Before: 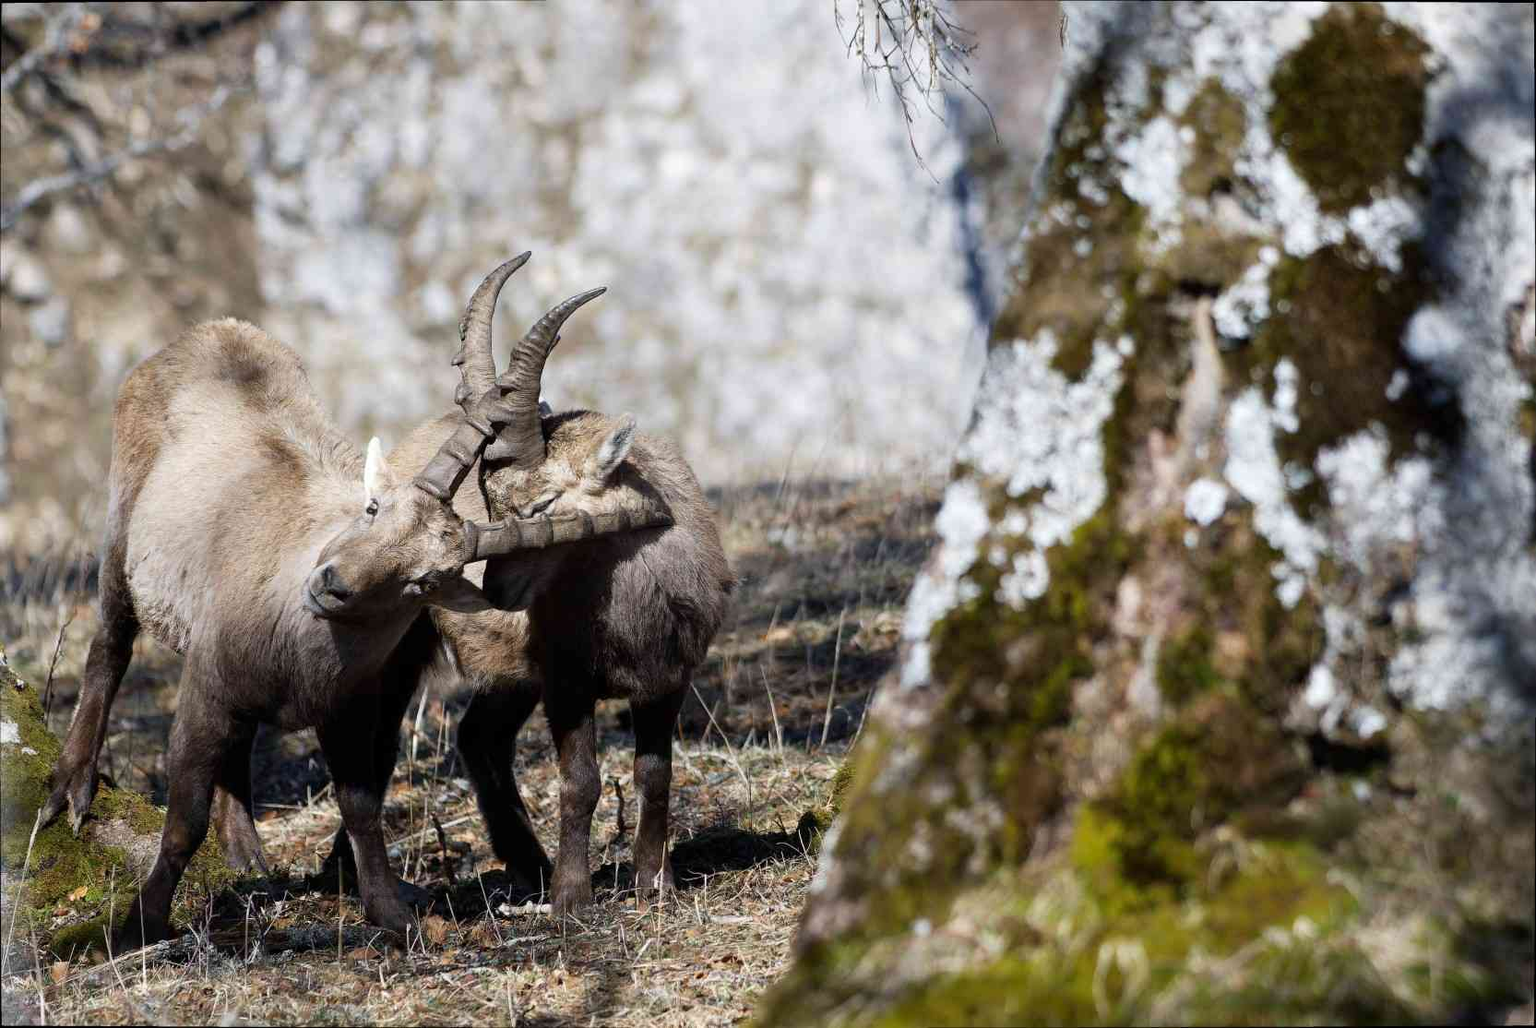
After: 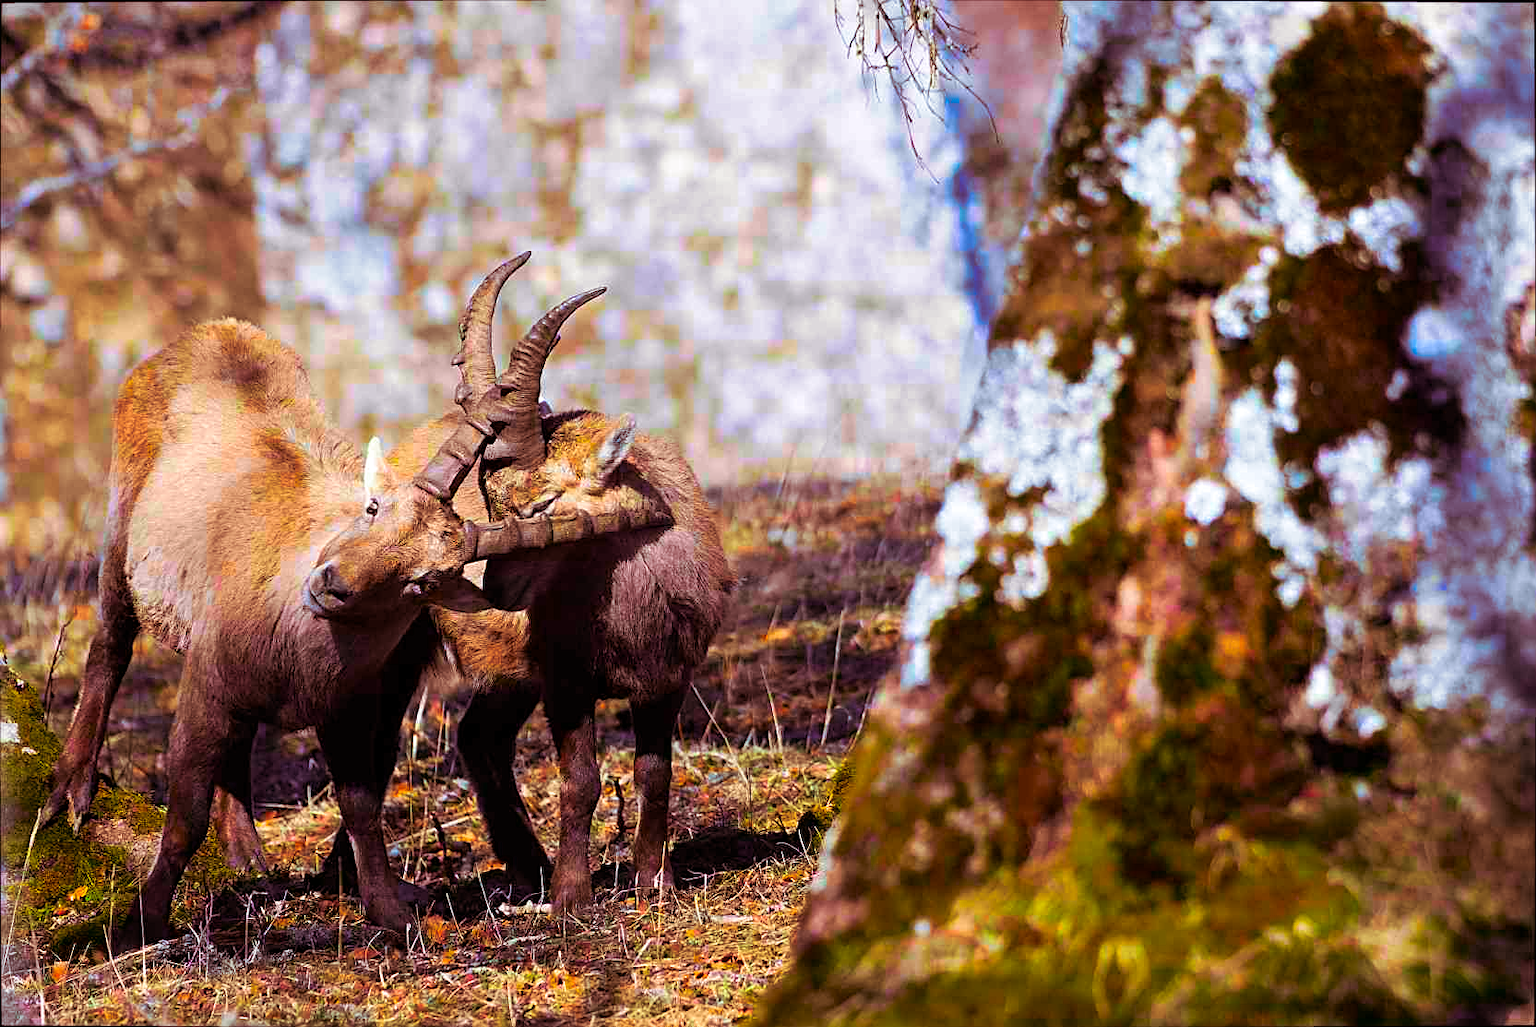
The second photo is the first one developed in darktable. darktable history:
split-toning: on, module defaults
color balance rgb: linear chroma grading › global chroma 15%, perceptual saturation grading › global saturation 30%
color correction: highlights a* 1.59, highlights b* -1.7, saturation 2.48
sharpen: on, module defaults
